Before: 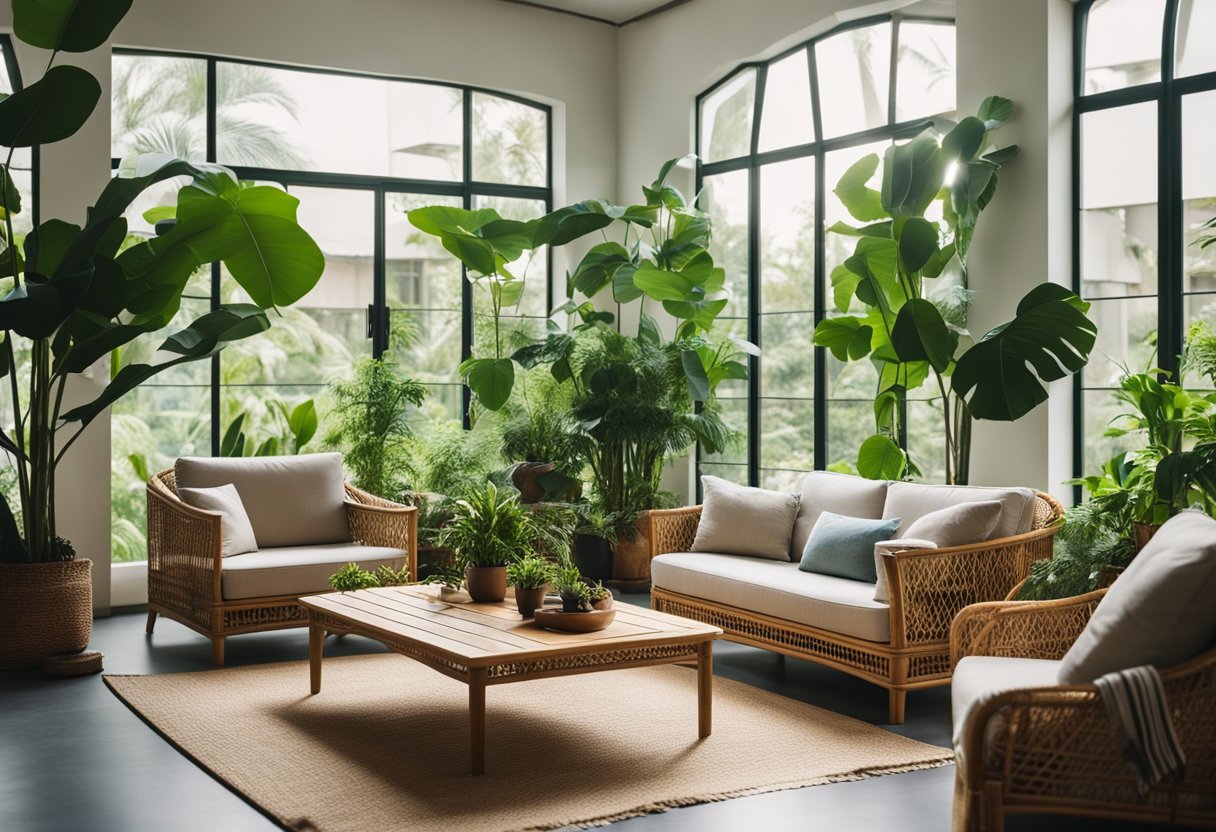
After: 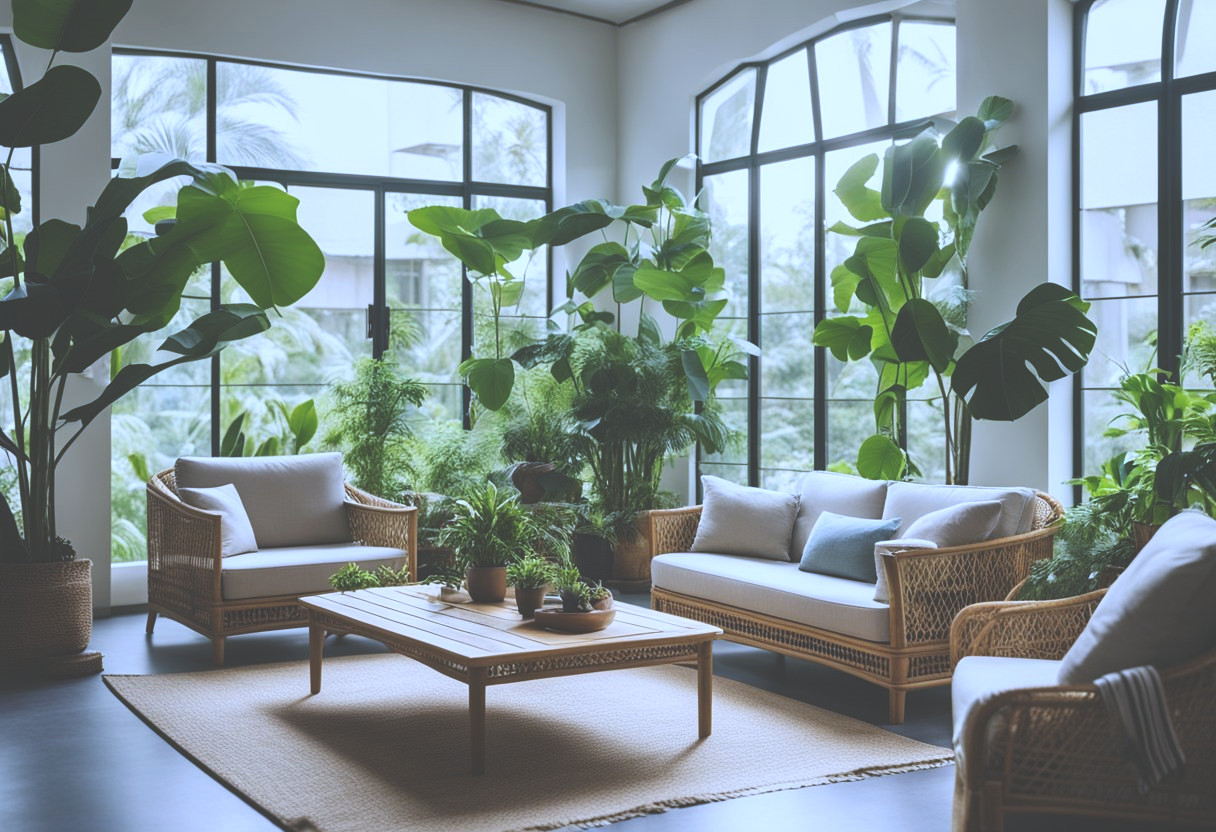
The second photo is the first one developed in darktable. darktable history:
exposure: black level correction -0.041, exposure 0.064 EV, compensate highlight preservation false
white balance: red 0.871, blue 1.249
